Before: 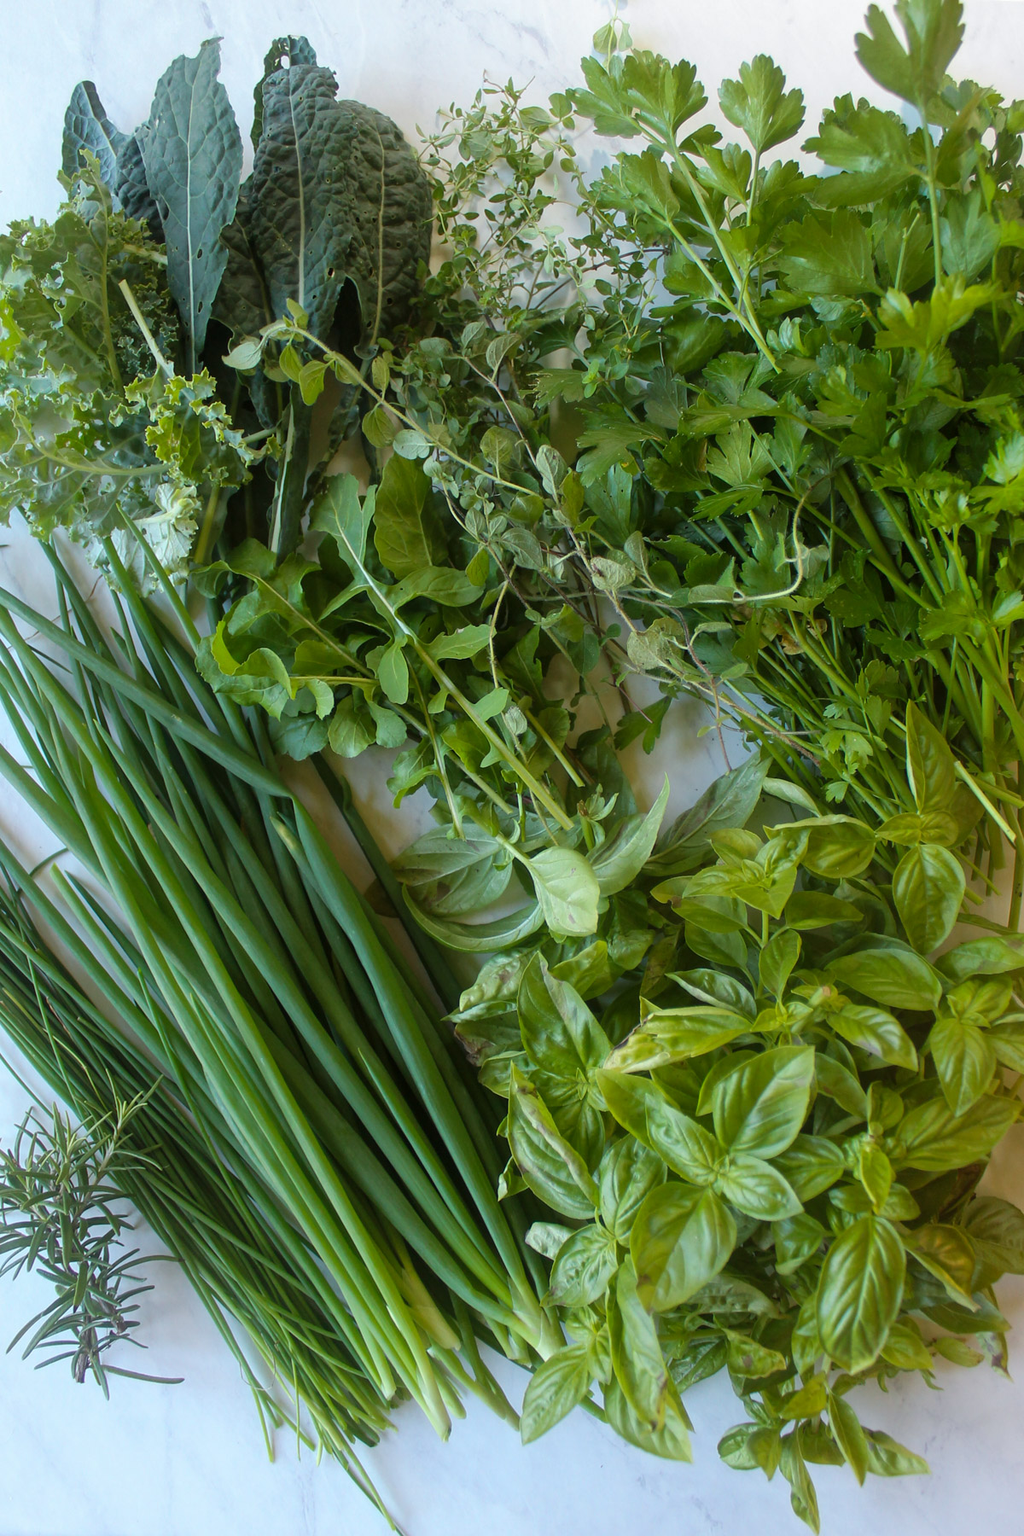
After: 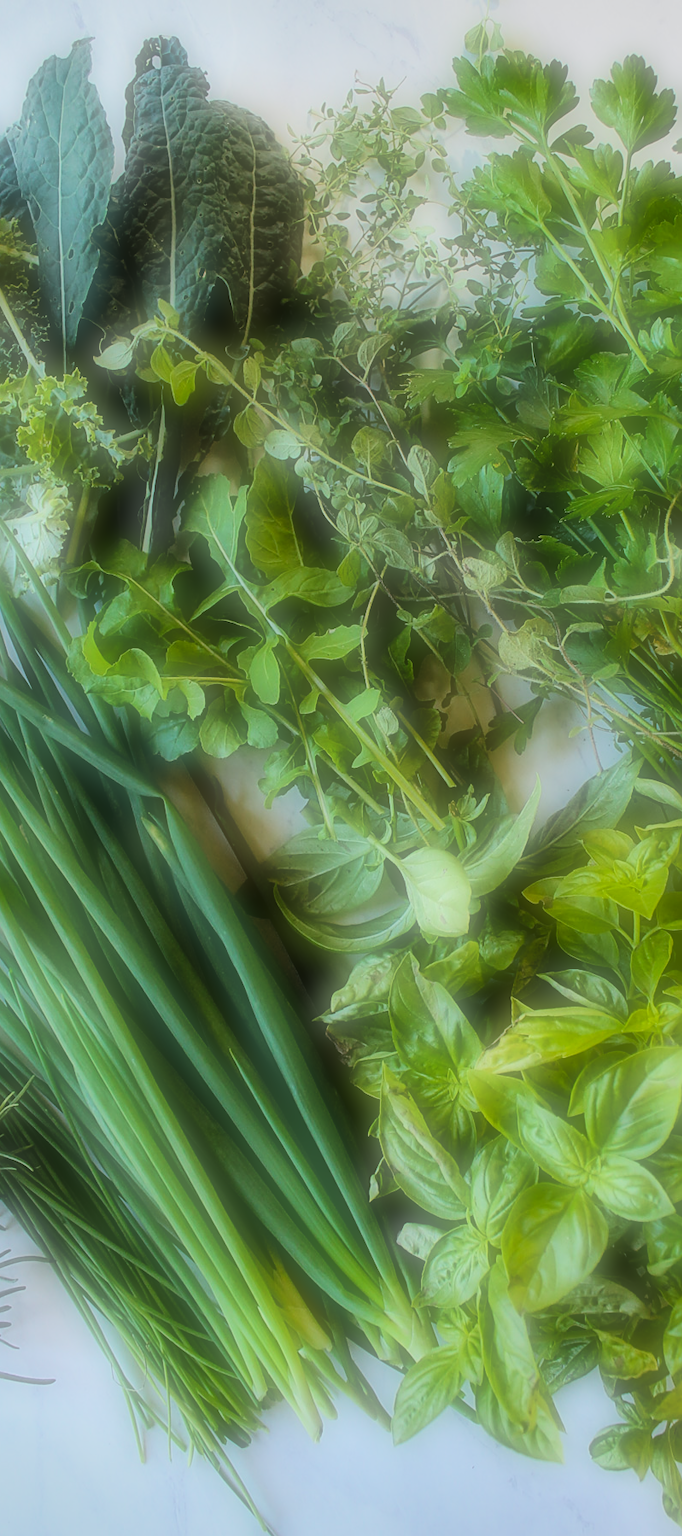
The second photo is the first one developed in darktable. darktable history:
crop and rotate: left 12.648%, right 20.685%
soften: on, module defaults
shadows and highlights: shadows 30.63, highlights -63.22, shadows color adjustment 98%, highlights color adjustment 58.61%, soften with gaussian
filmic rgb: black relative exposure -4.58 EV, white relative exposure 4.8 EV, threshold 3 EV, hardness 2.36, latitude 36.07%, contrast 1.048, highlights saturation mix 1.32%, shadows ↔ highlights balance 1.25%, color science v4 (2020), enable highlight reconstruction true
sharpen: on, module defaults
exposure: compensate highlight preservation false
contrast brightness saturation: contrast 0.2, brightness 0.16, saturation 0.22
